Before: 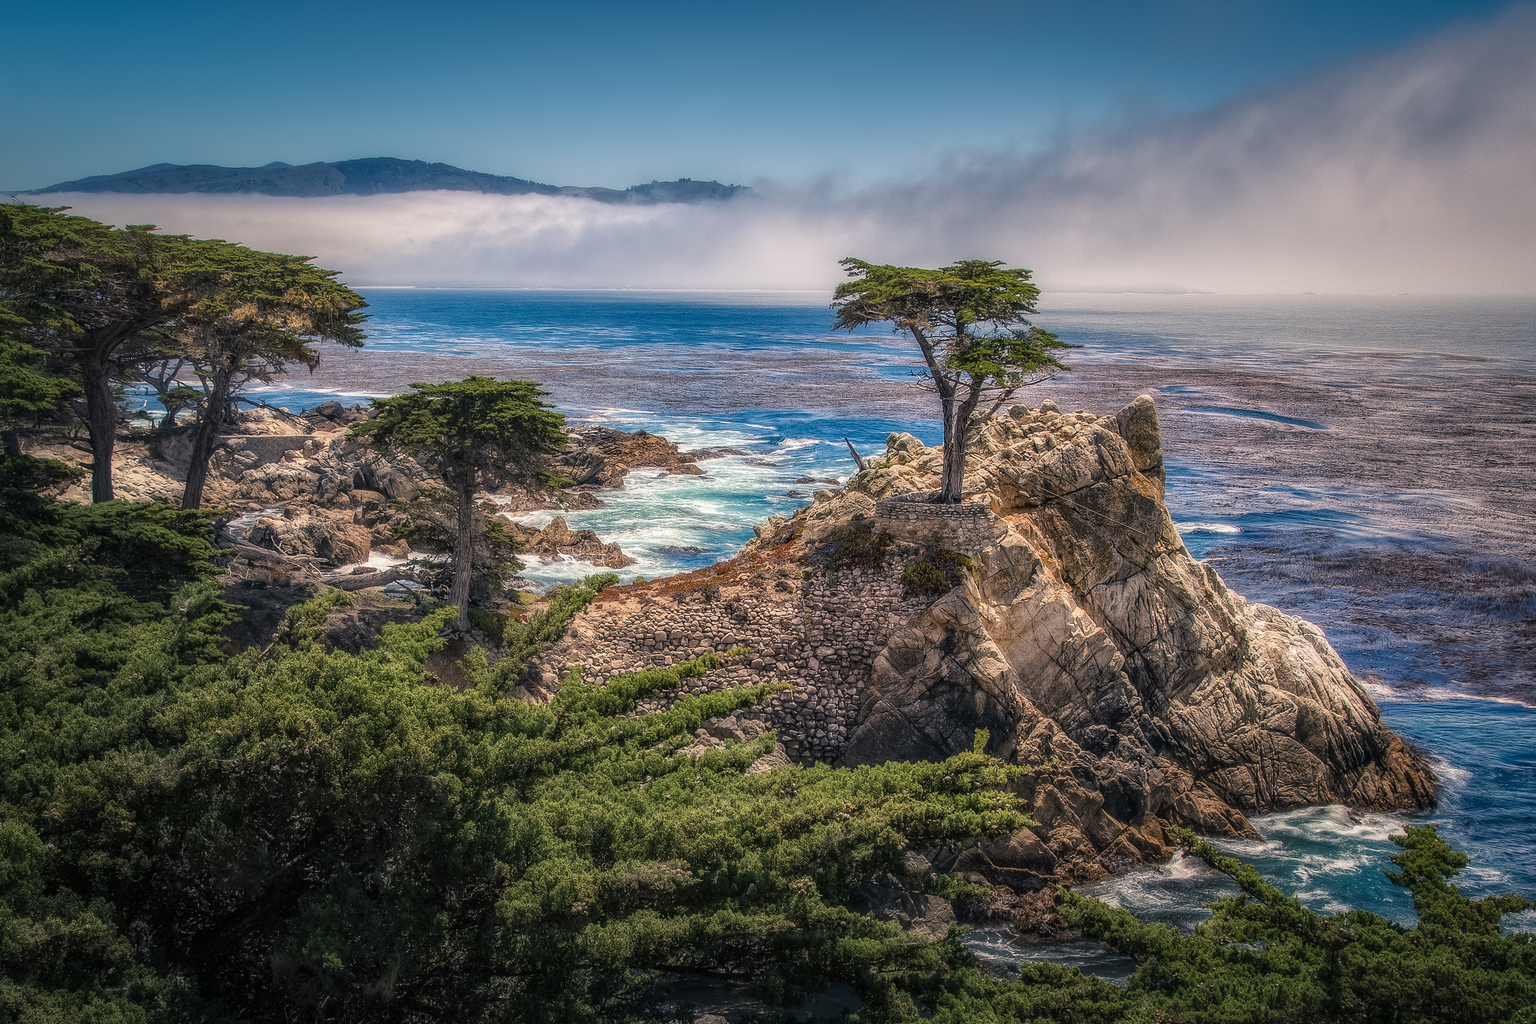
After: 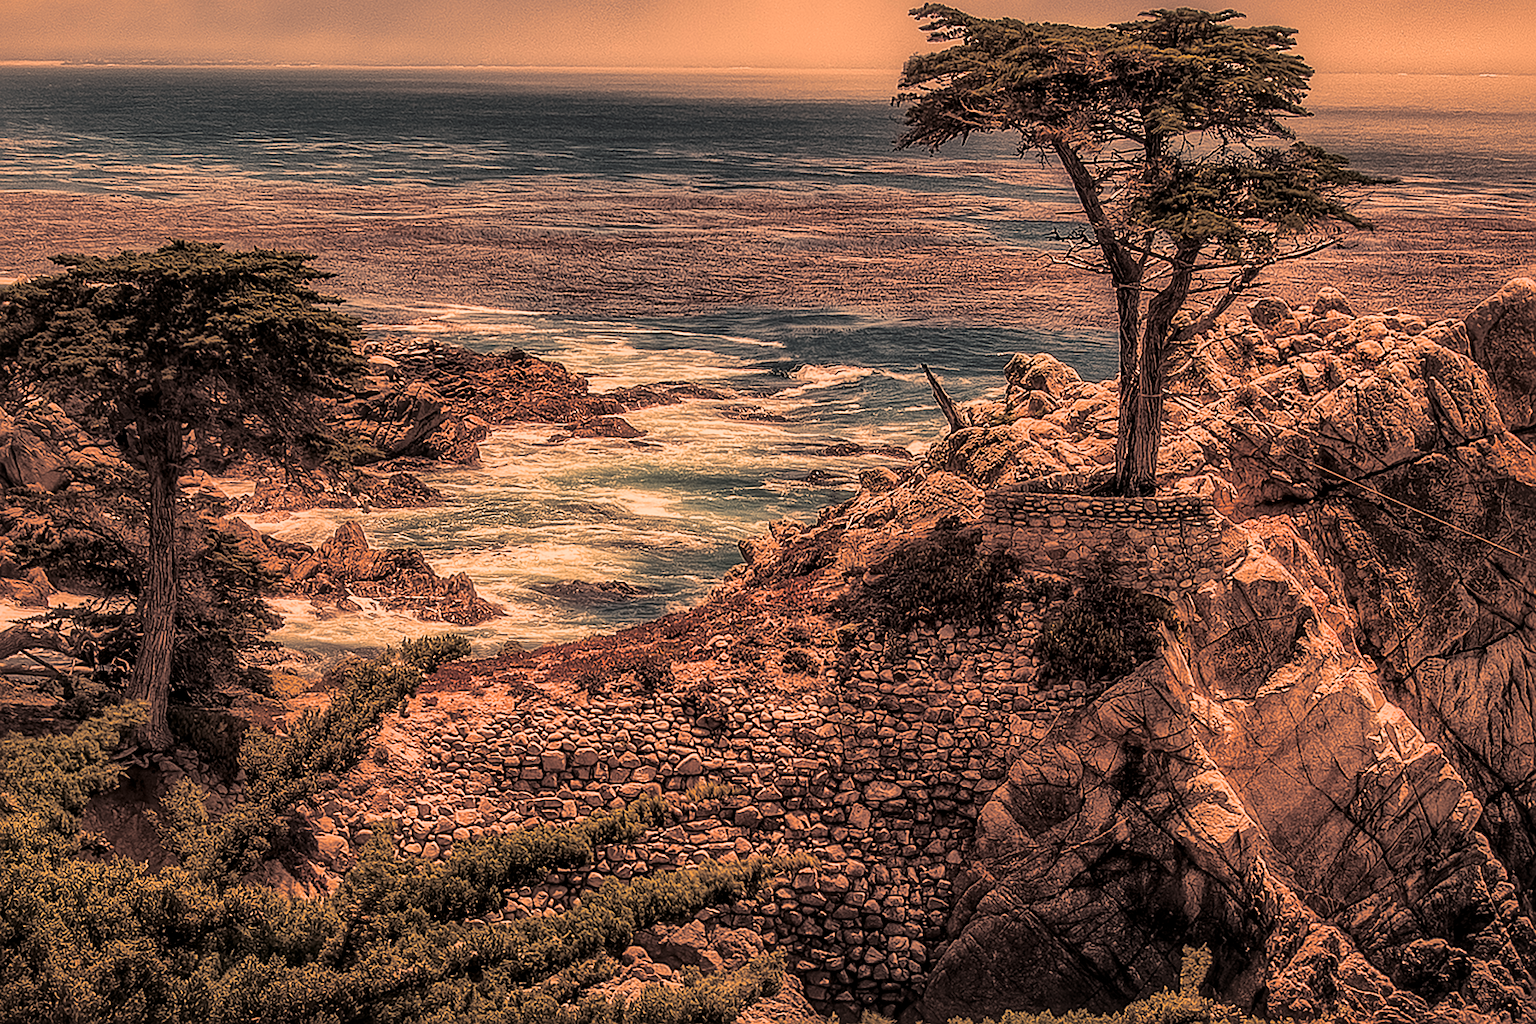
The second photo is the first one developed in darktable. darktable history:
crop: left 25%, top 25%, right 25%, bottom 25%
white balance: red 1.467, blue 0.684
exposure: black level correction 0, exposure 1.2 EV, compensate exposure bias true, compensate highlight preservation false
split-toning: shadows › saturation 0.2
local contrast: mode bilateral grid, contrast 20, coarseness 50, detail 150%, midtone range 0.2
filmic rgb: black relative exposure -16 EV, white relative exposure 2.93 EV, hardness 10.04, color science v6 (2022)
sharpen: radius 1.864, amount 0.398, threshold 1.271
